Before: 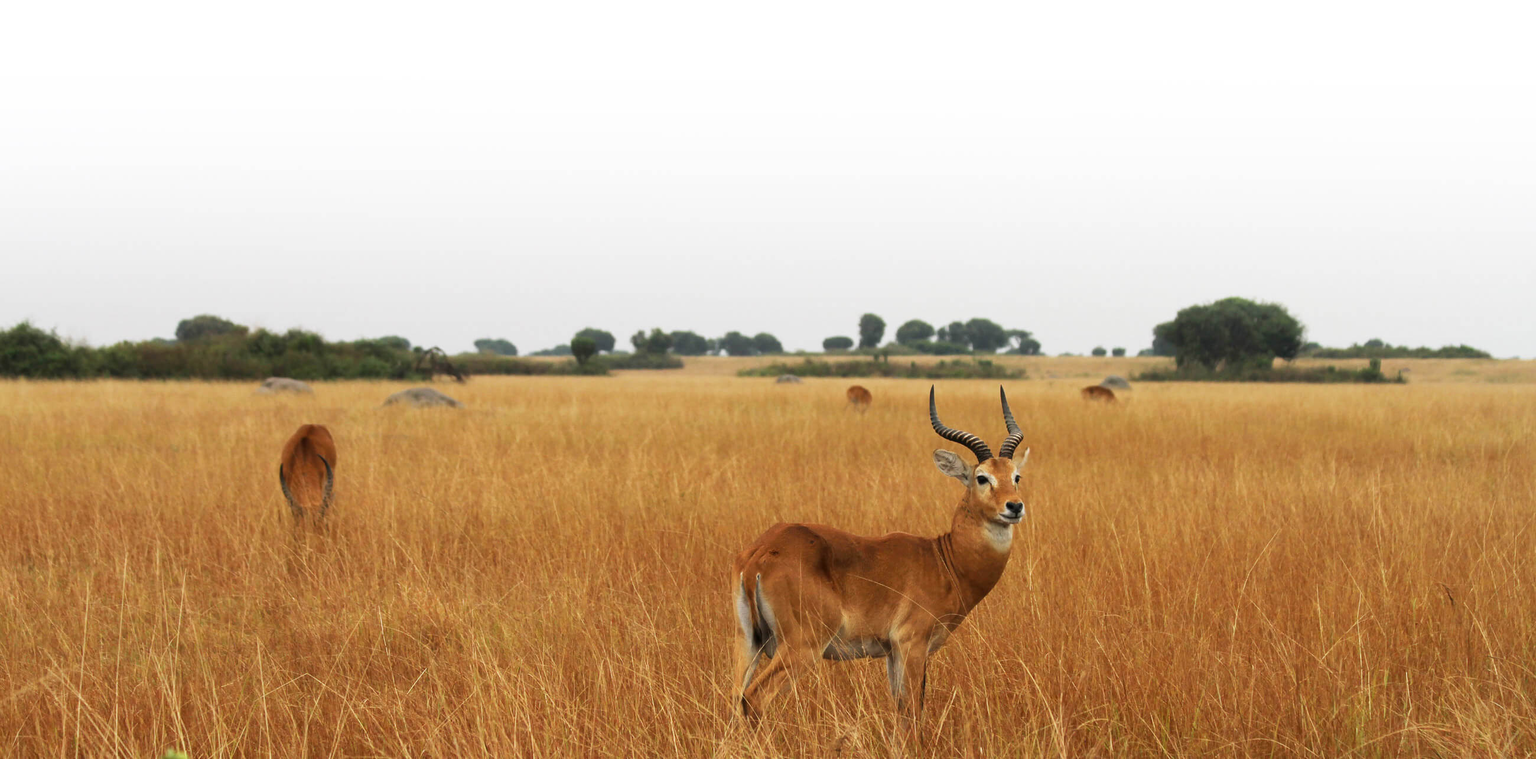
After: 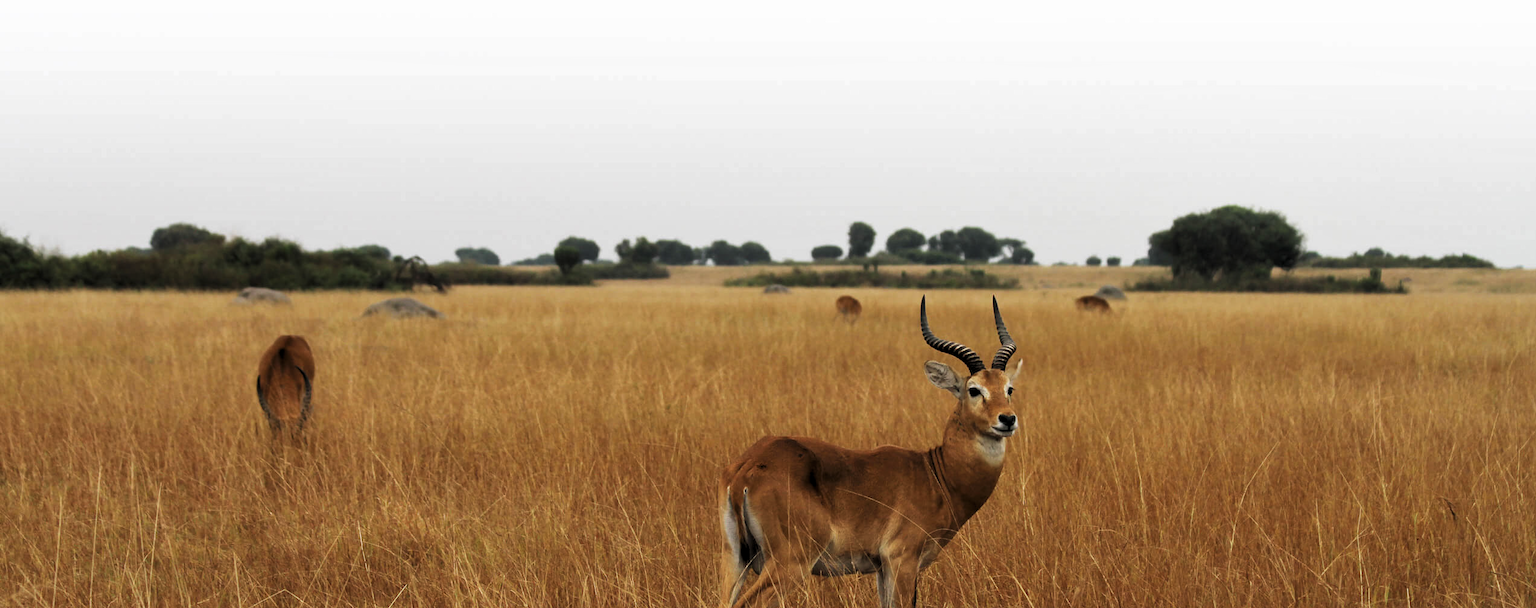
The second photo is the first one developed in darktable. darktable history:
crop and rotate: left 1.854%, top 12.753%, right 0.2%, bottom 8.758%
shadows and highlights: radius 127.2, shadows 30.3, highlights -30.76, low approximation 0.01, soften with gaussian
levels: levels [0.116, 0.574, 1]
